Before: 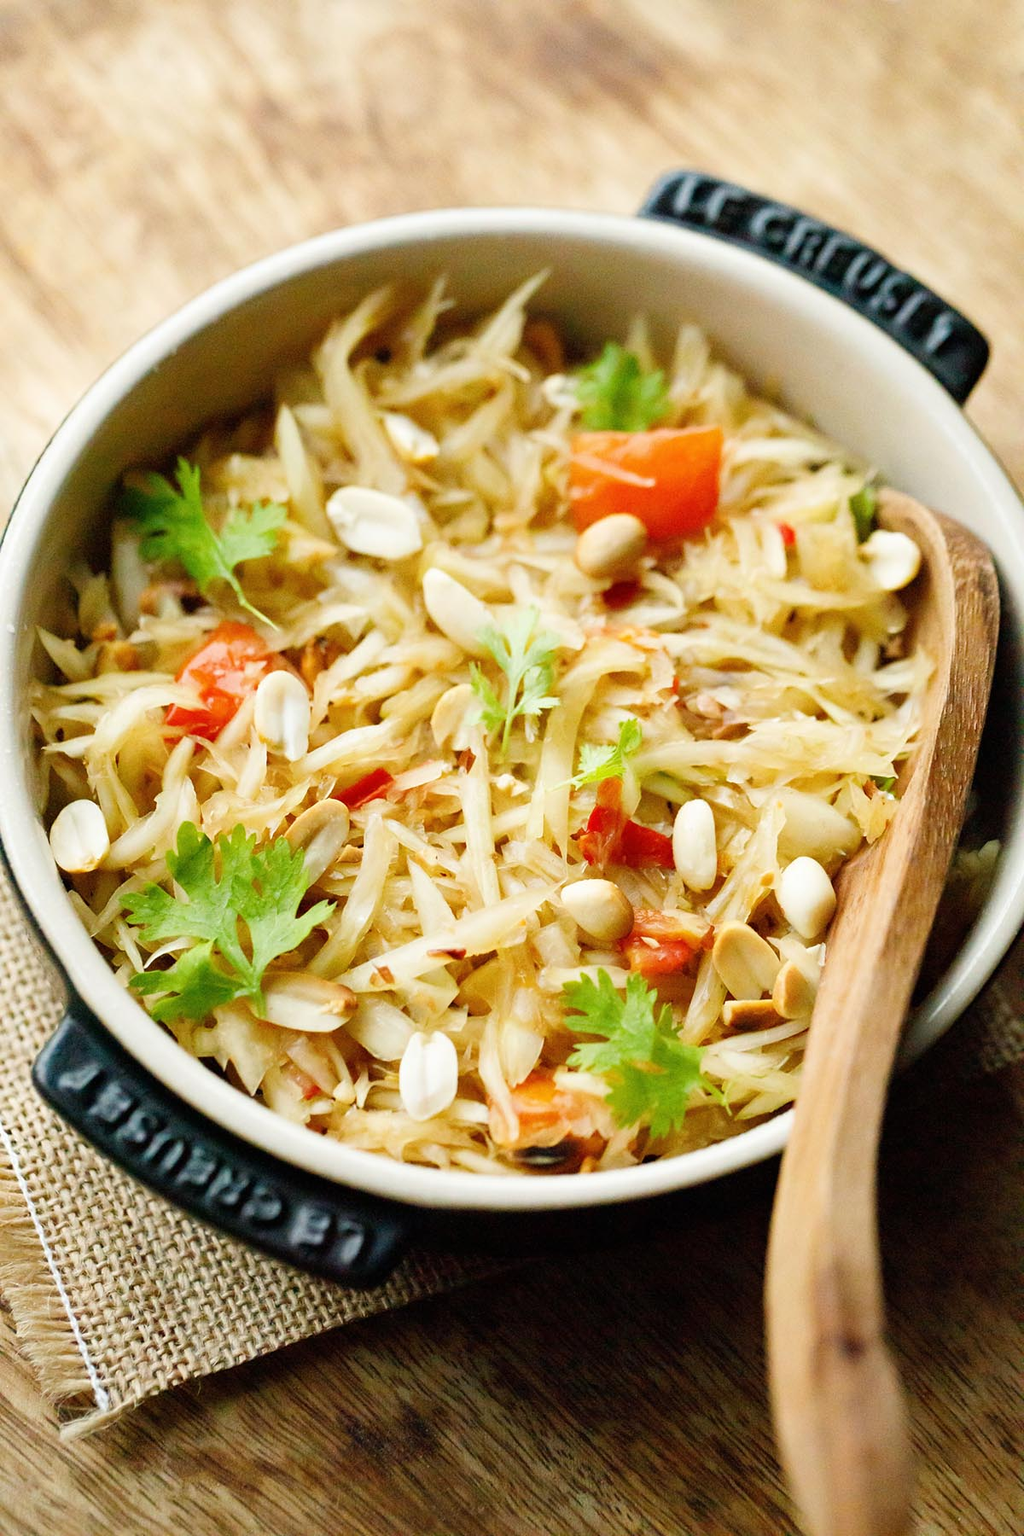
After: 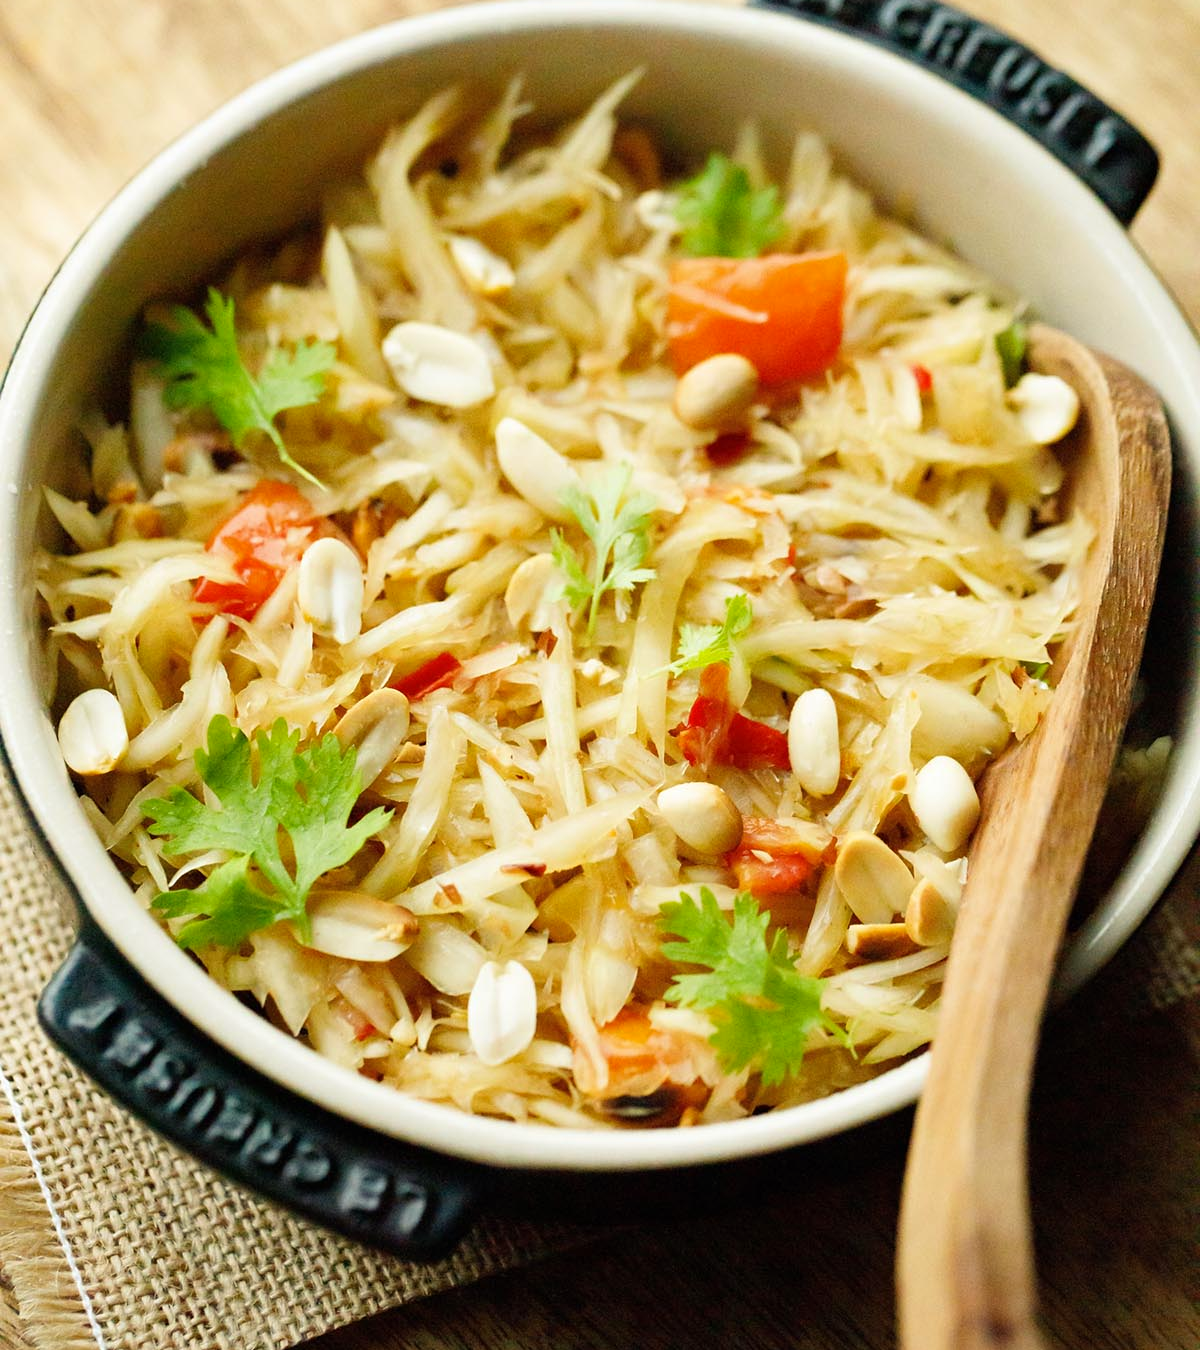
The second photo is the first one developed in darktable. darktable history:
rgb curve: curves: ch2 [(0, 0) (0.567, 0.512) (1, 1)], mode RGB, independent channels
crop: top 13.819%, bottom 11.169%
